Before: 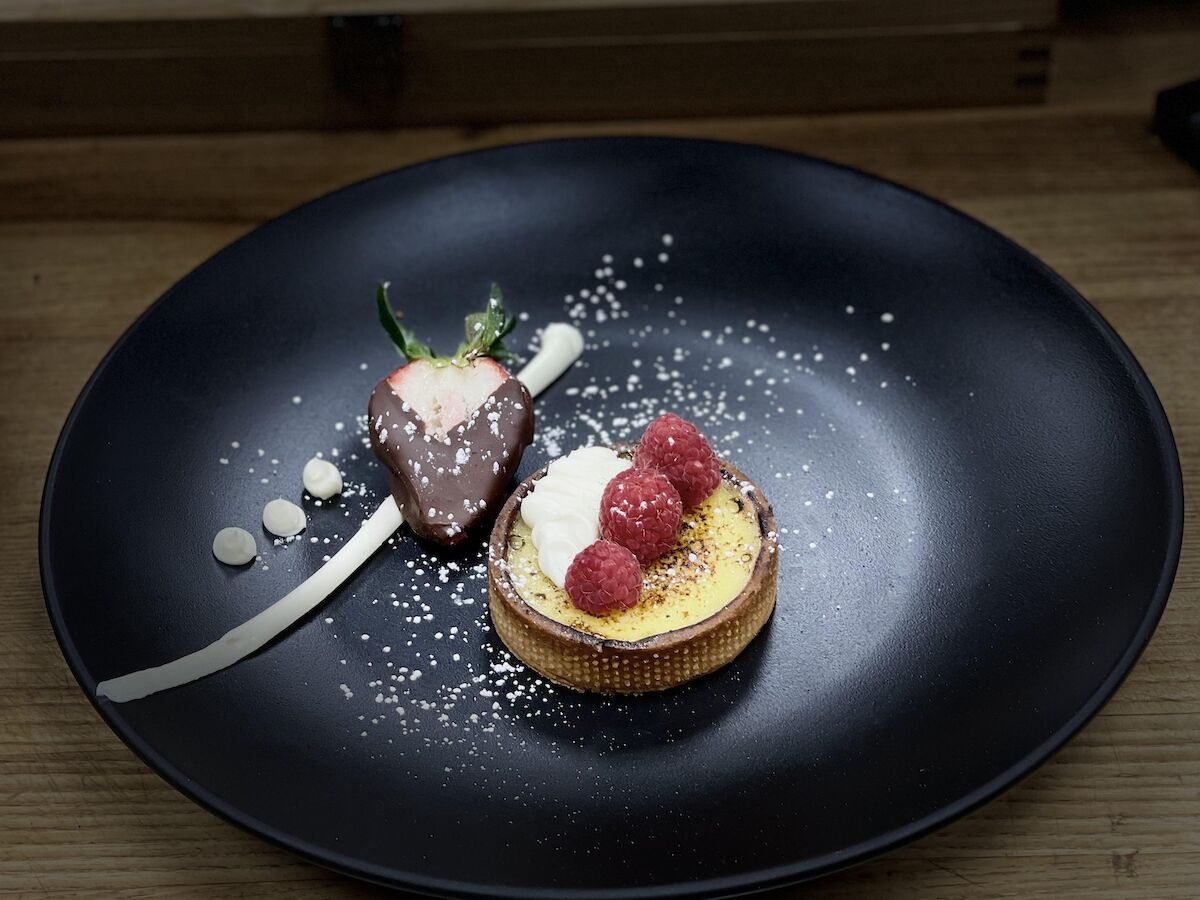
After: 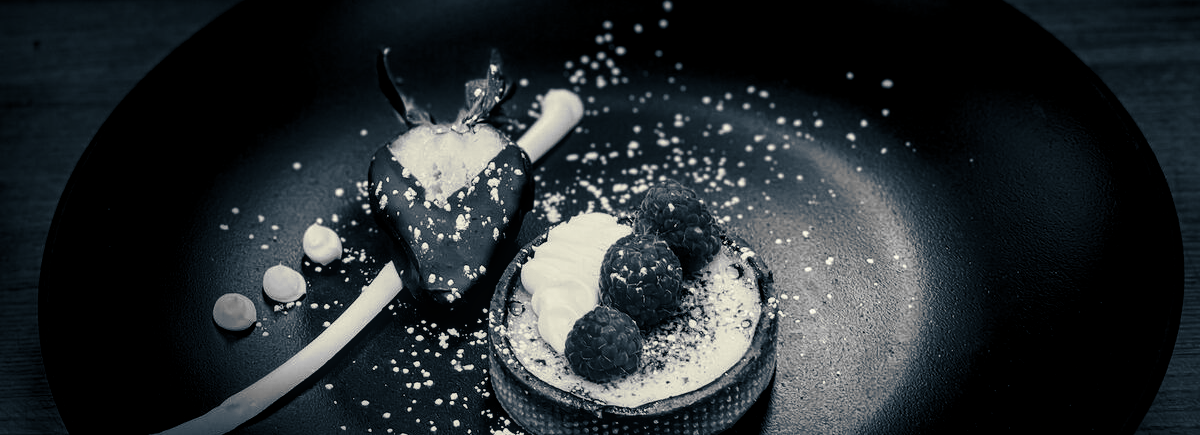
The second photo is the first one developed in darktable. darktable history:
split-toning: shadows › hue 216°, shadows › saturation 1, highlights › hue 57.6°, balance -33.4
contrast brightness saturation: contrast 0.24, brightness -0.24, saturation 0.14
white balance: red 0.983, blue 1.036
crop and rotate: top 26.056%, bottom 25.543%
exposure: black level correction 0.009, exposure -0.159 EV, compensate highlight preservation false
shadows and highlights: radius 125.46, shadows 21.19, highlights -21.19, low approximation 0.01
local contrast: on, module defaults
monochrome: a 2.21, b -1.33, size 2.2
